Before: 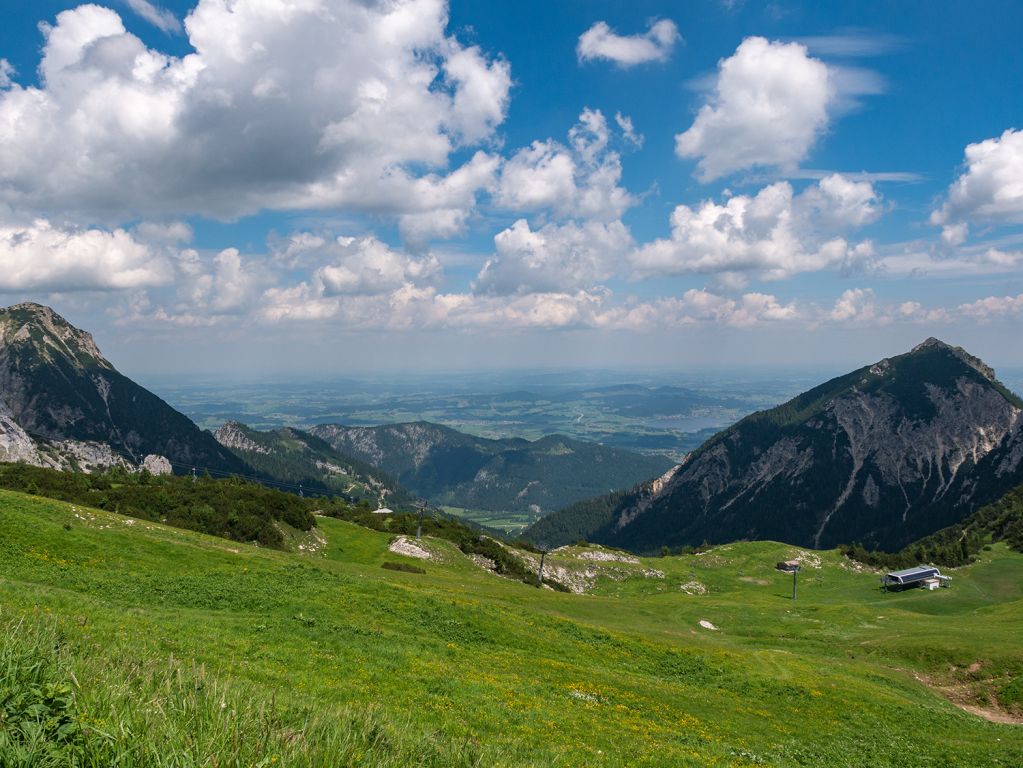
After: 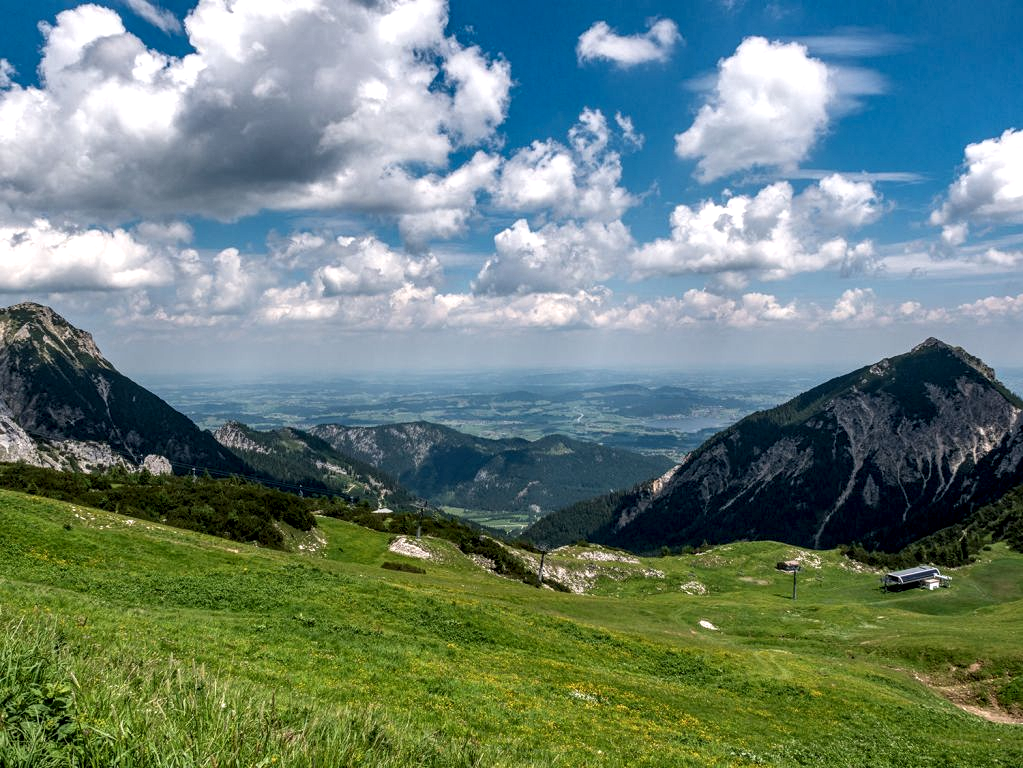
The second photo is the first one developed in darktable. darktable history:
shadows and highlights: shadows 11.99, white point adjustment 1.19, soften with gaussian
local contrast: highlights 60%, shadows 59%, detail 160%
